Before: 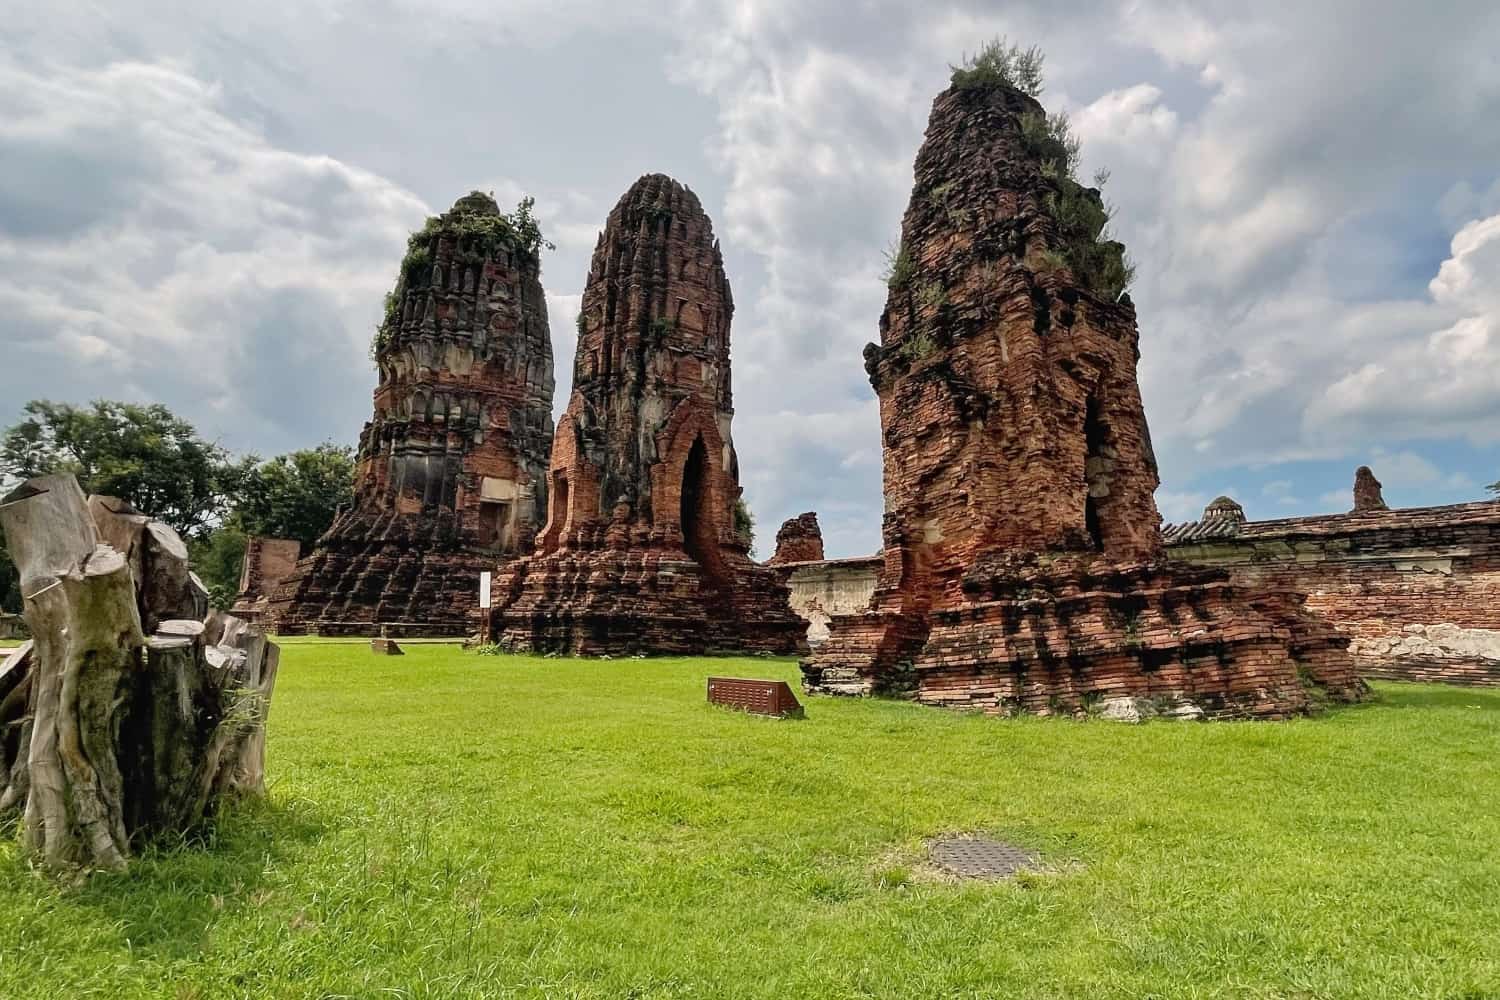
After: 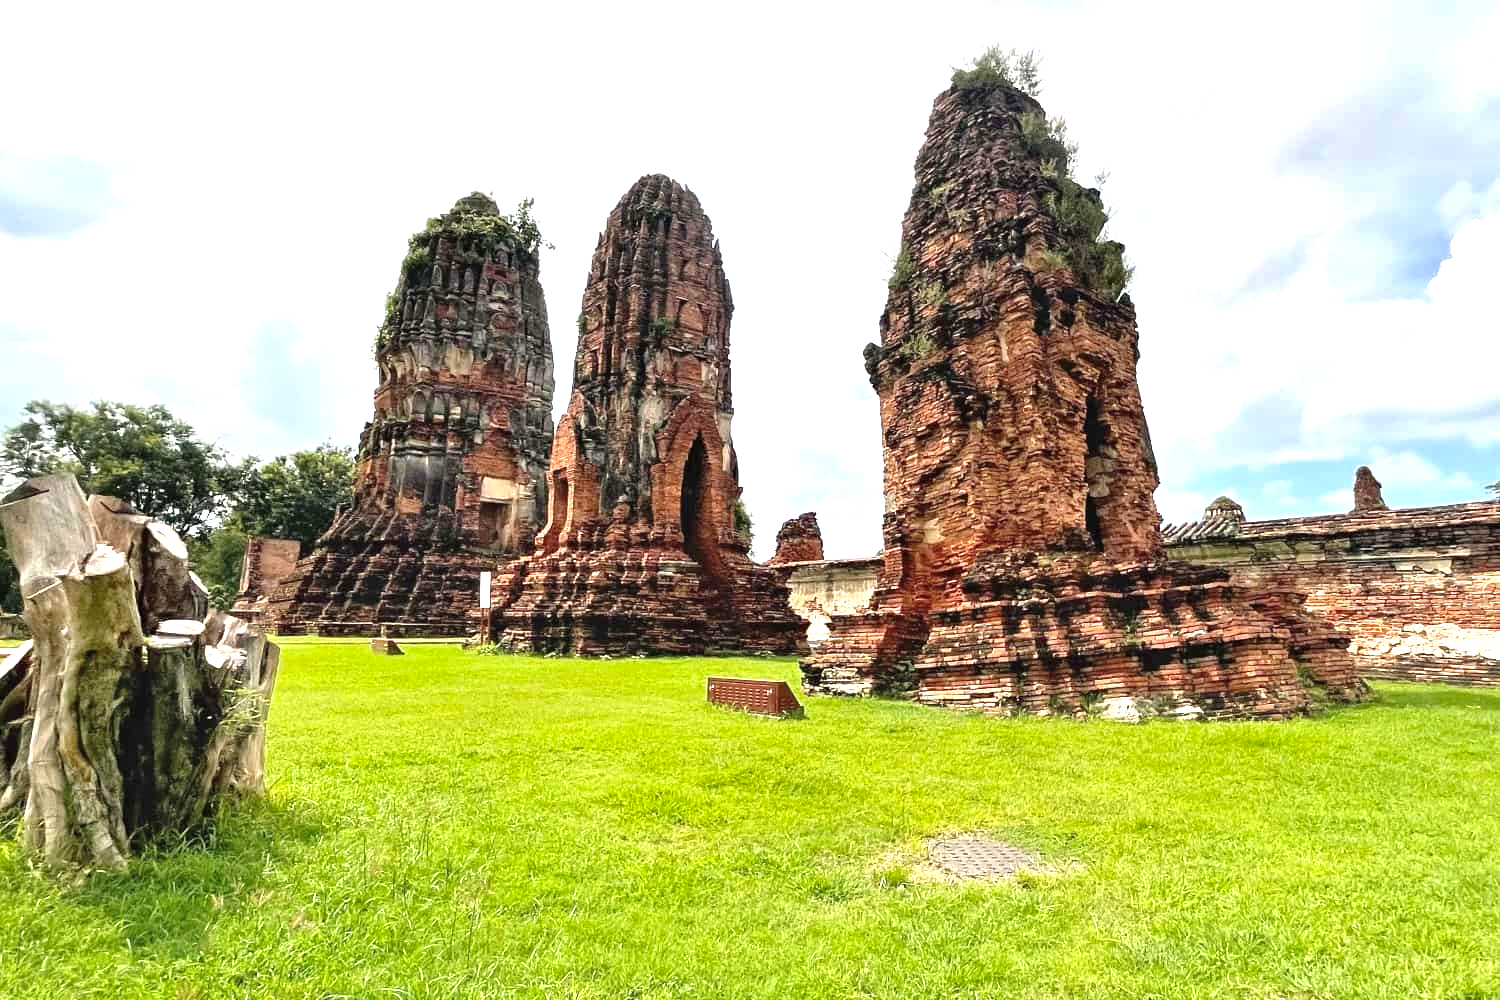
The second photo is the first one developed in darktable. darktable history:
exposure: black level correction 0, exposure 1.45 EV, compensate exposure bias true, compensate highlight preservation false
color zones: curves: ch0 [(0, 0.444) (0.143, 0.442) (0.286, 0.441) (0.429, 0.441) (0.571, 0.441) (0.714, 0.441) (0.857, 0.442) (1, 0.444)]
